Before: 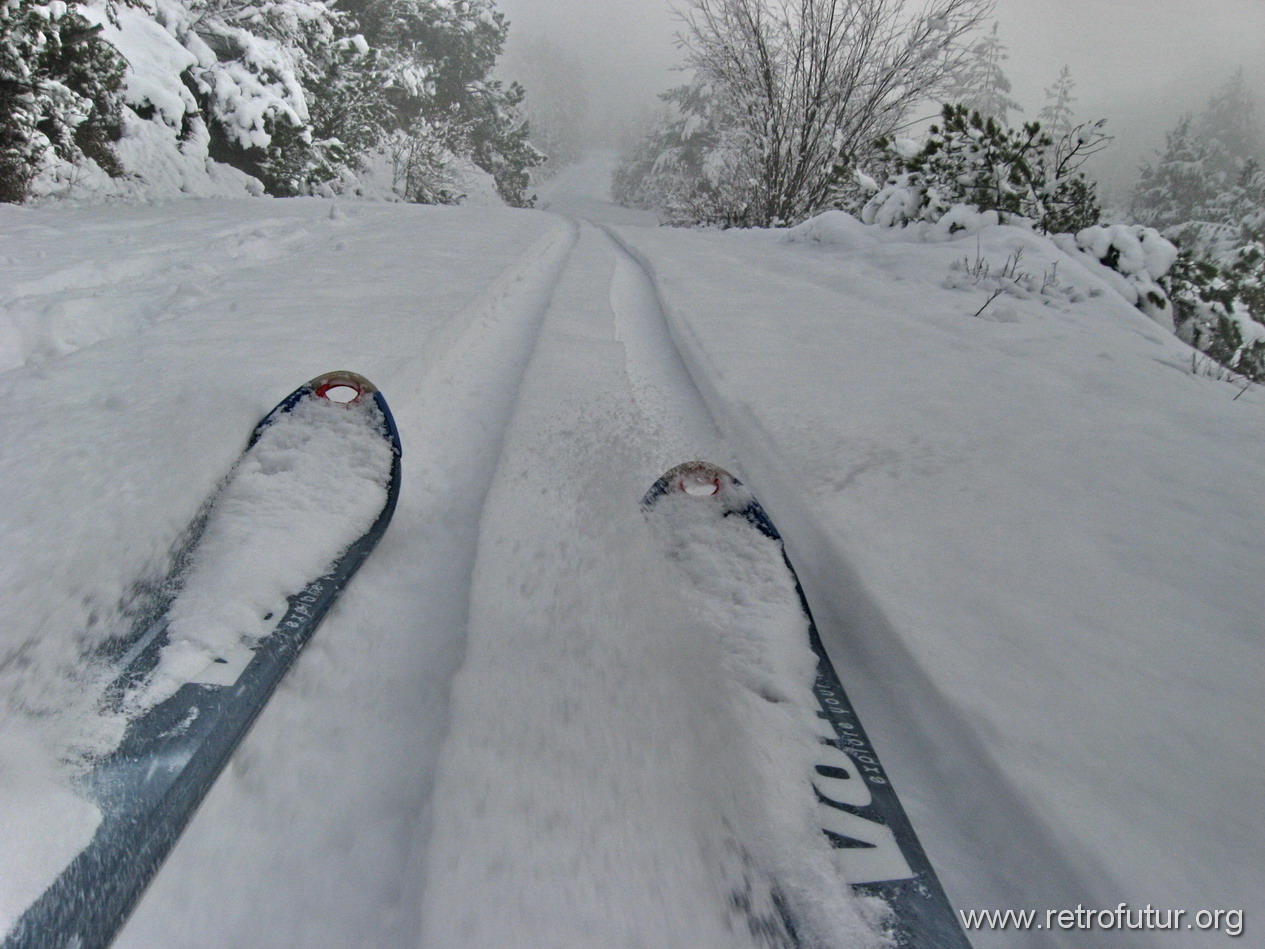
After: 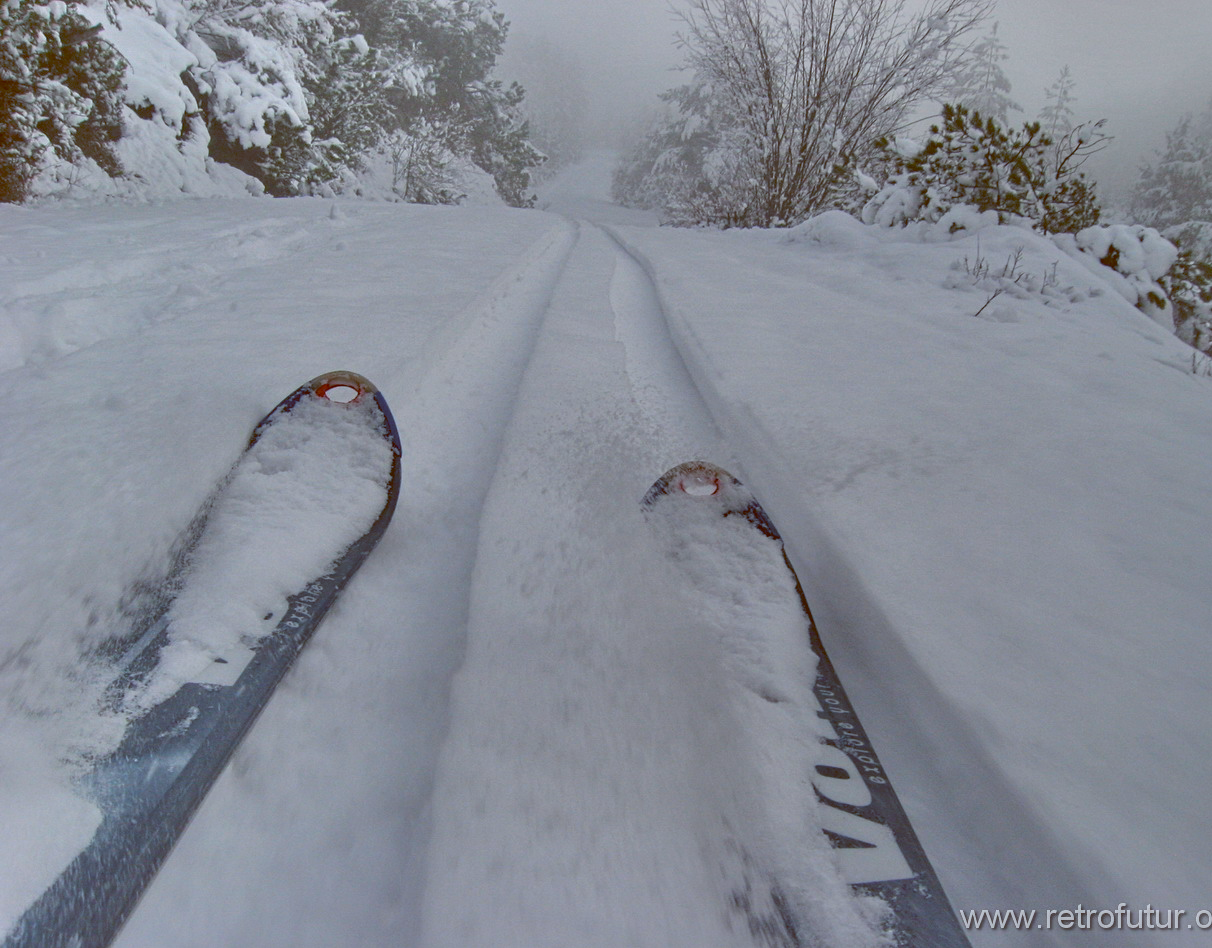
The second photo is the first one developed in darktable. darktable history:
crop: right 4.126%, bottom 0.031%
color balance: lift [1, 1.015, 1.004, 0.985], gamma [1, 0.958, 0.971, 1.042], gain [1, 0.956, 0.977, 1.044]
shadows and highlights: on, module defaults
contrast equalizer: y [[0.5, 0.486, 0.447, 0.446, 0.489, 0.5], [0.5 ×6], [0.5 ×6], [0 ×6], [0 ×6]]
